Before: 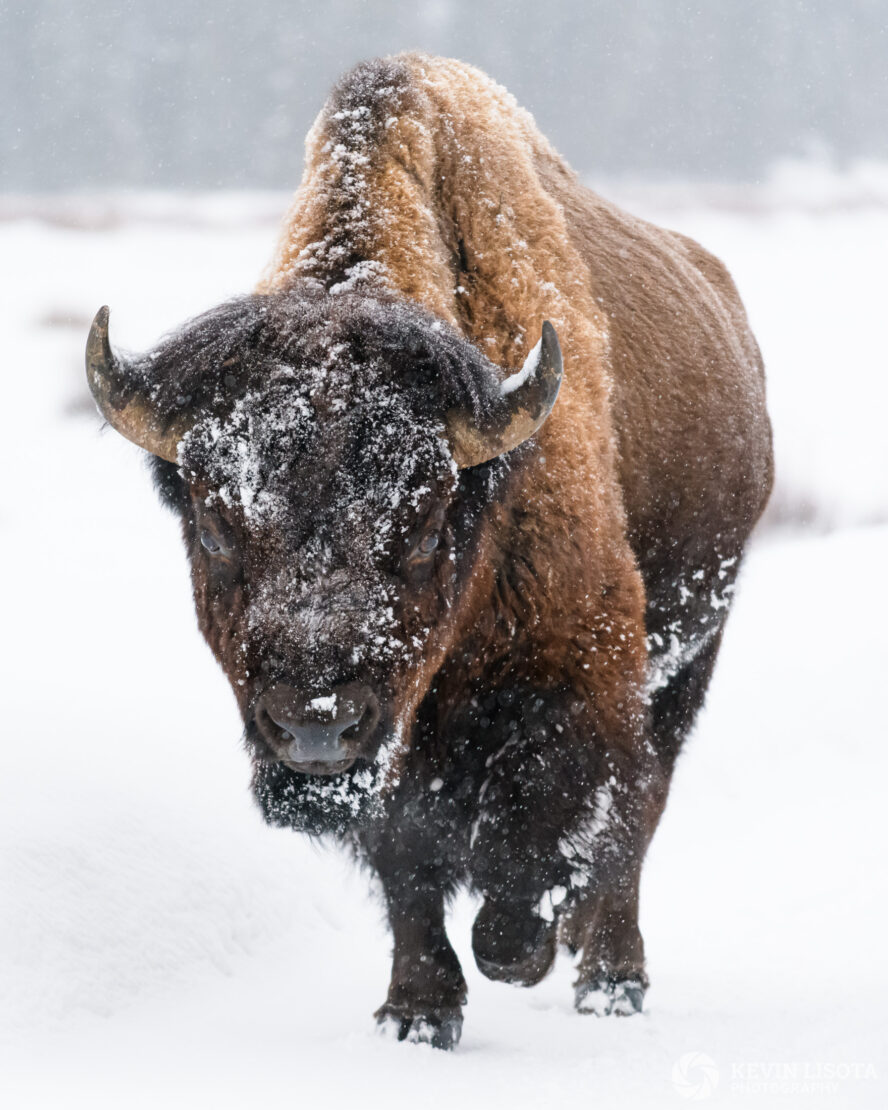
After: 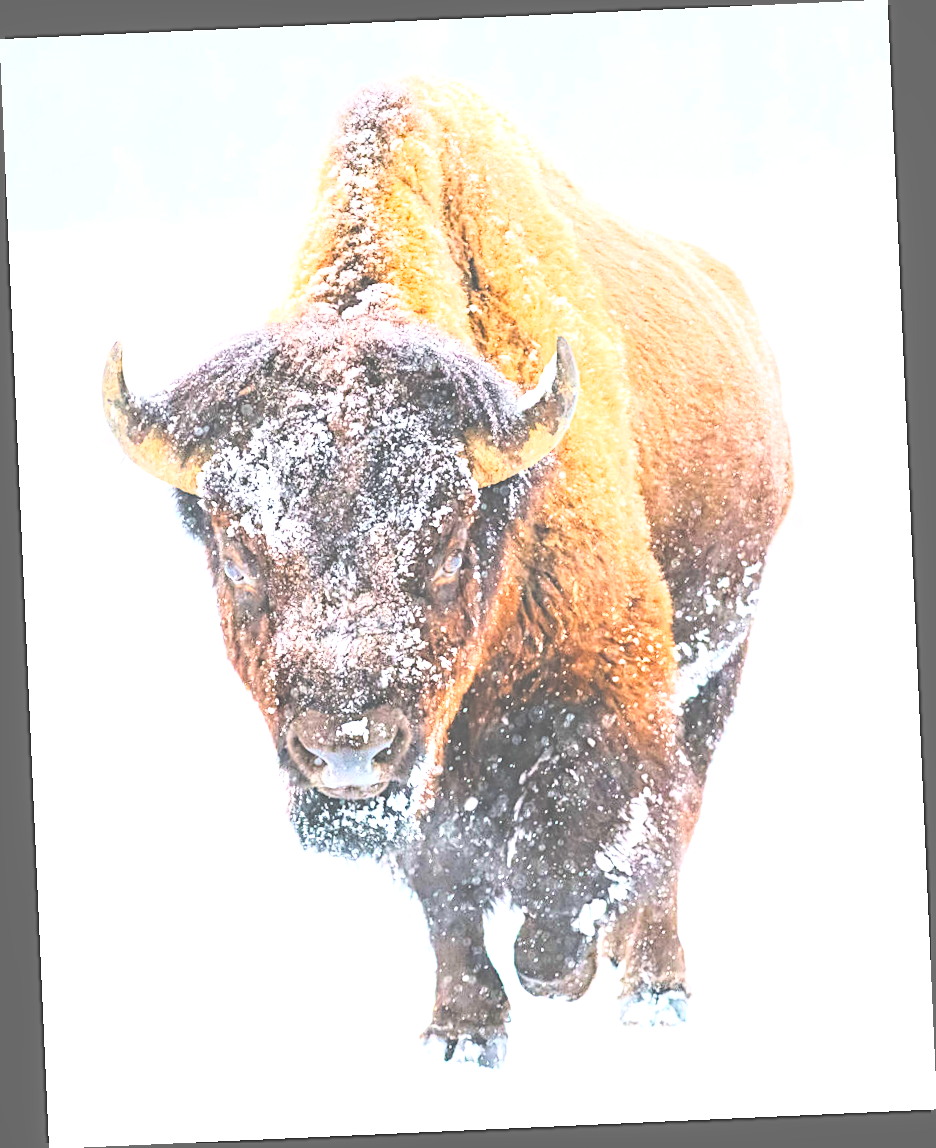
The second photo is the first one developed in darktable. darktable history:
color balance rgb: perceptual saturation grading › global saturation 20%, perceptual saturation grading › highlights -25%, perceptual saturation grading › shadows 25%, global vibrance 50%
rotate and perspective: rotation -2.56°, automatic cropping off
haze removal: compatibility mode true, adaptive false
local contrast: on, module defaults
sharpen: on, module defaults
exposure: black level correction -0.023, exposure 1.397 EV, compensate highlight preservation false
base curve: curves: ch0 [(0, 0) (0.018, 0.026) (0.143, 0.37) (0.33, 0.731) (0.458, 0.853) (0.735, 0.965) (0.905, 0.986) (1, 1)]
